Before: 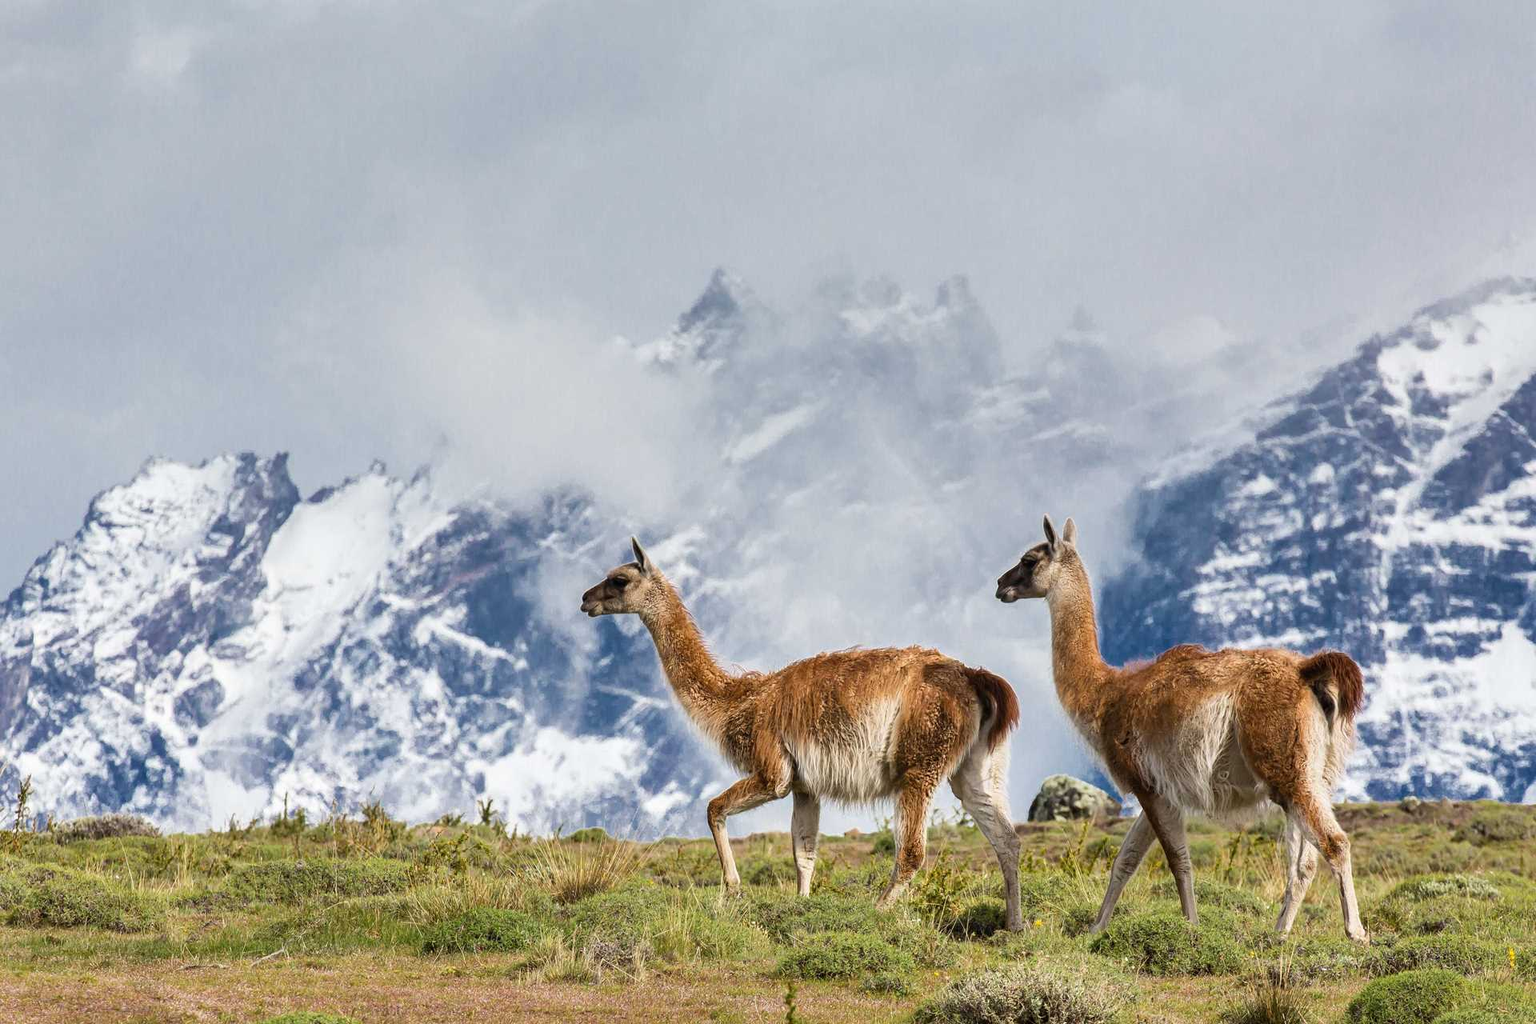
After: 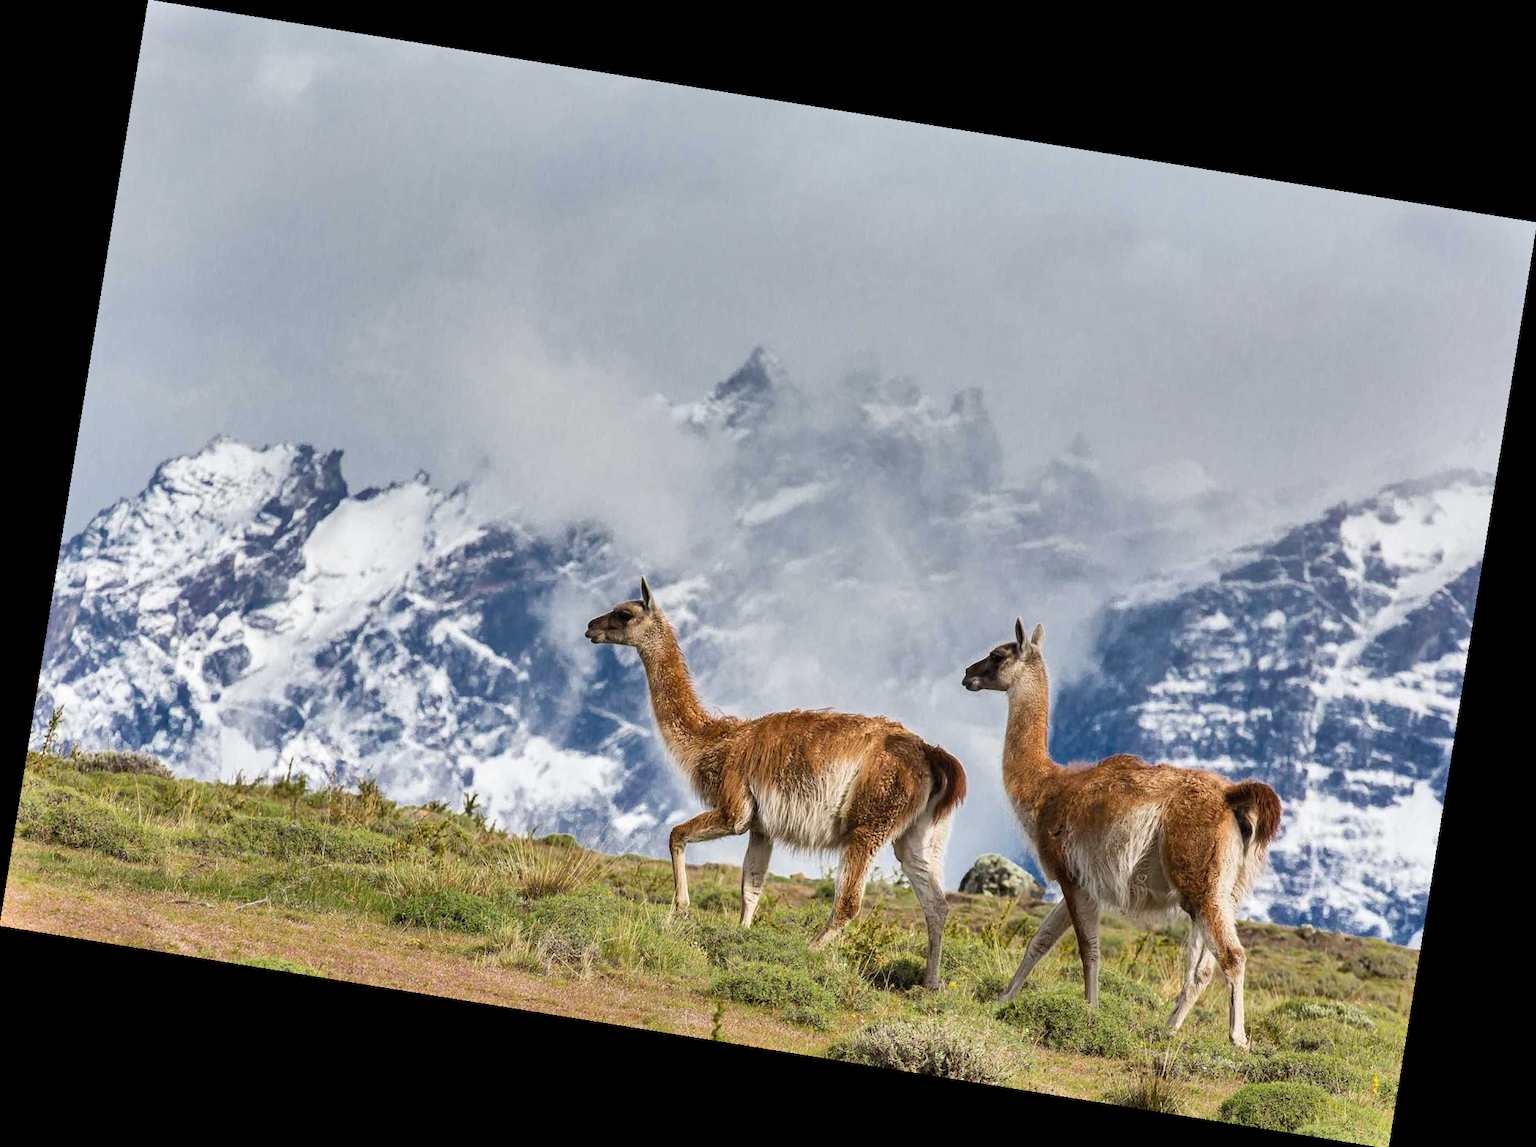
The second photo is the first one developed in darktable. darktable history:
rotate and perspective: rotation 9.12°, automatic cropping off
shadows and highlights: soften with gaussian
